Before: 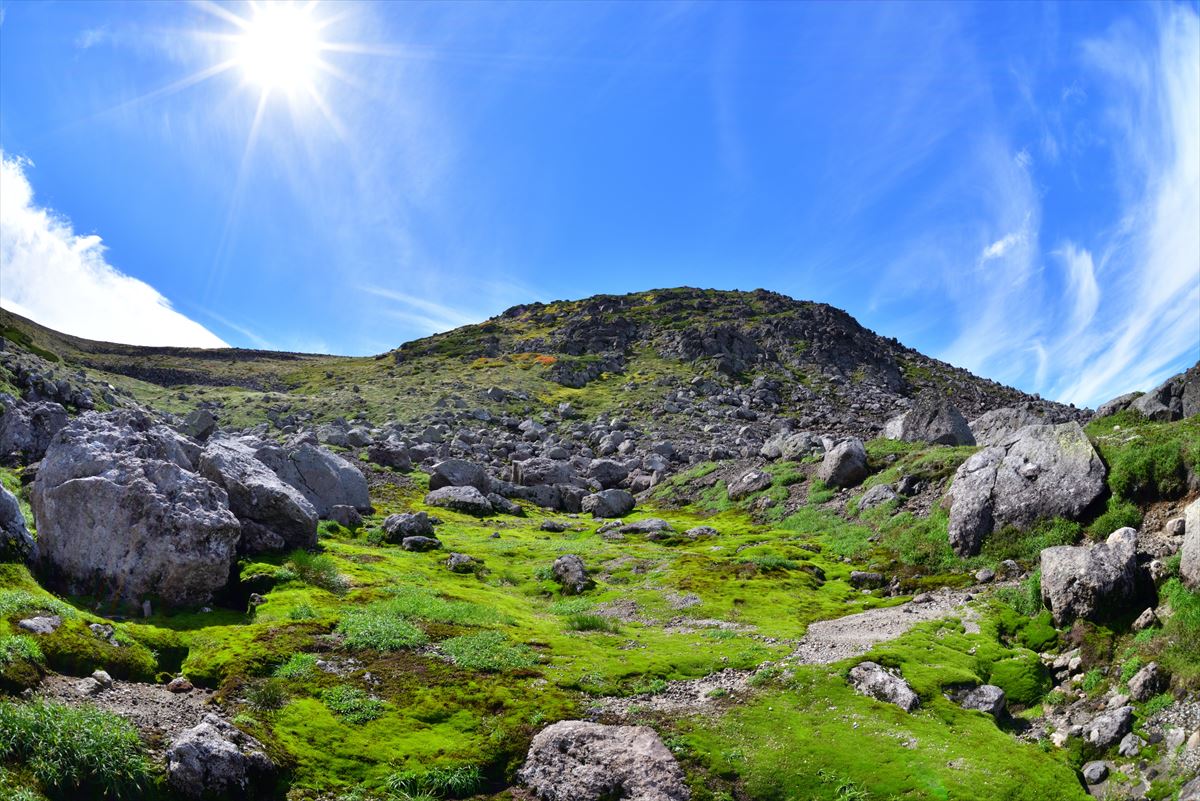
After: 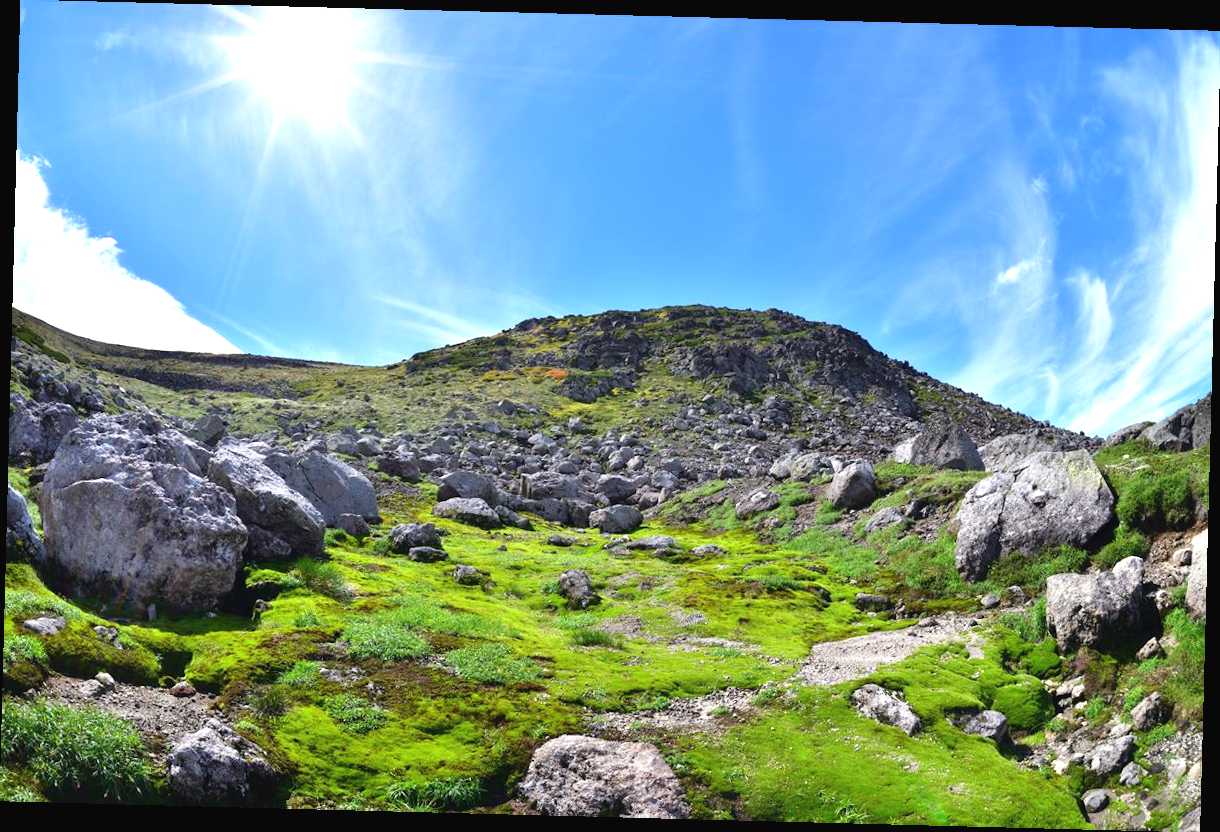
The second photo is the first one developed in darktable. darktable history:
crop and rotate: angle -1.5°
exposure: black level correction -0.002, exposure 0.532 EV, compensate highlight preservation false
